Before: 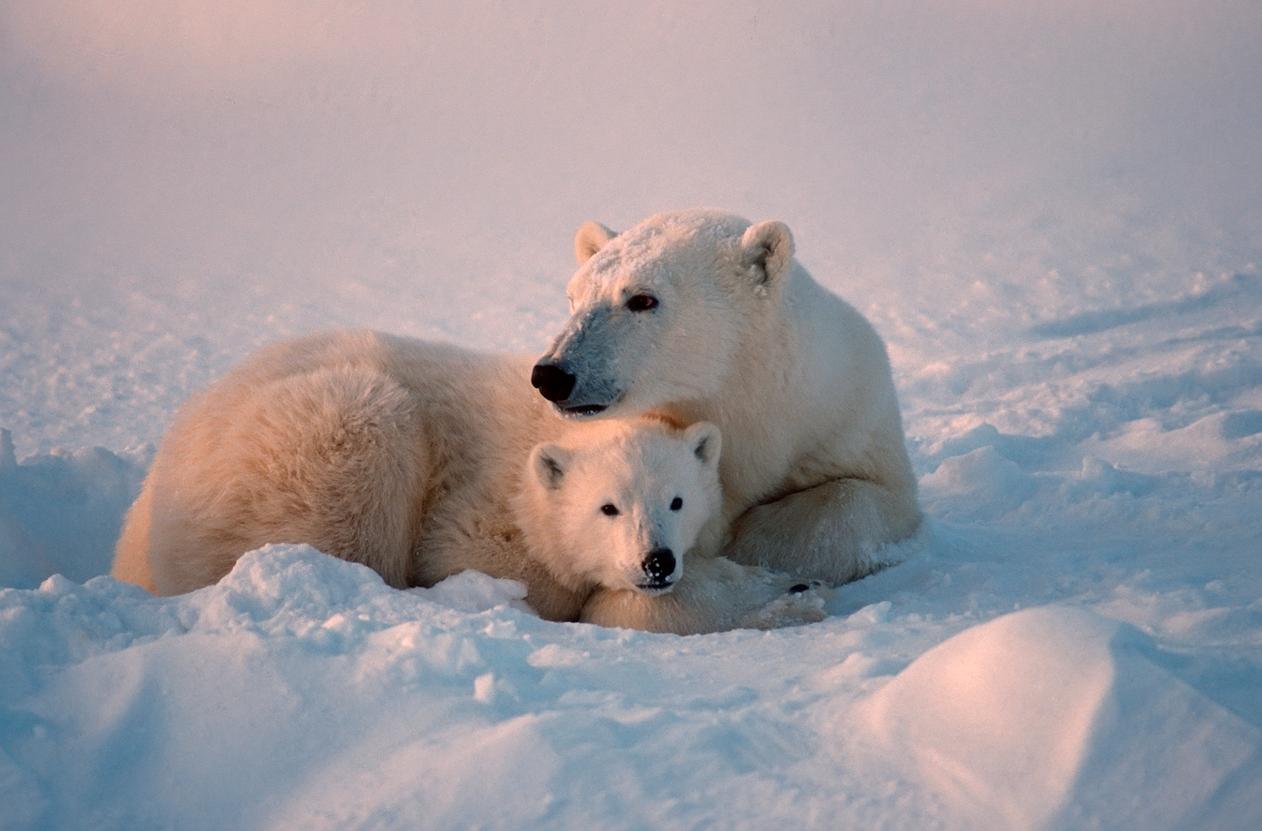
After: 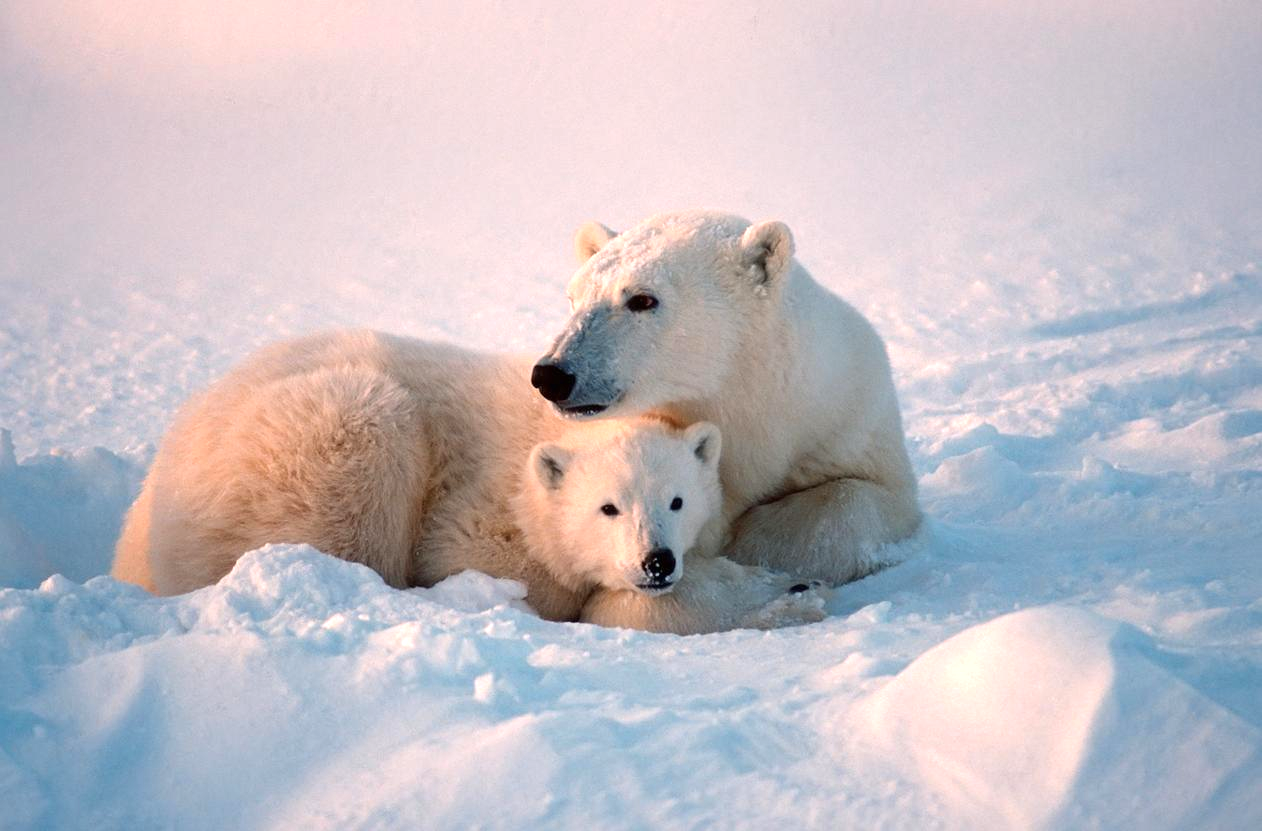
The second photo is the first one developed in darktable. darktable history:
exposure: black level correction 0, exposure 0.691 EV, compensate exposure bias true, compensate highlight preservation false
